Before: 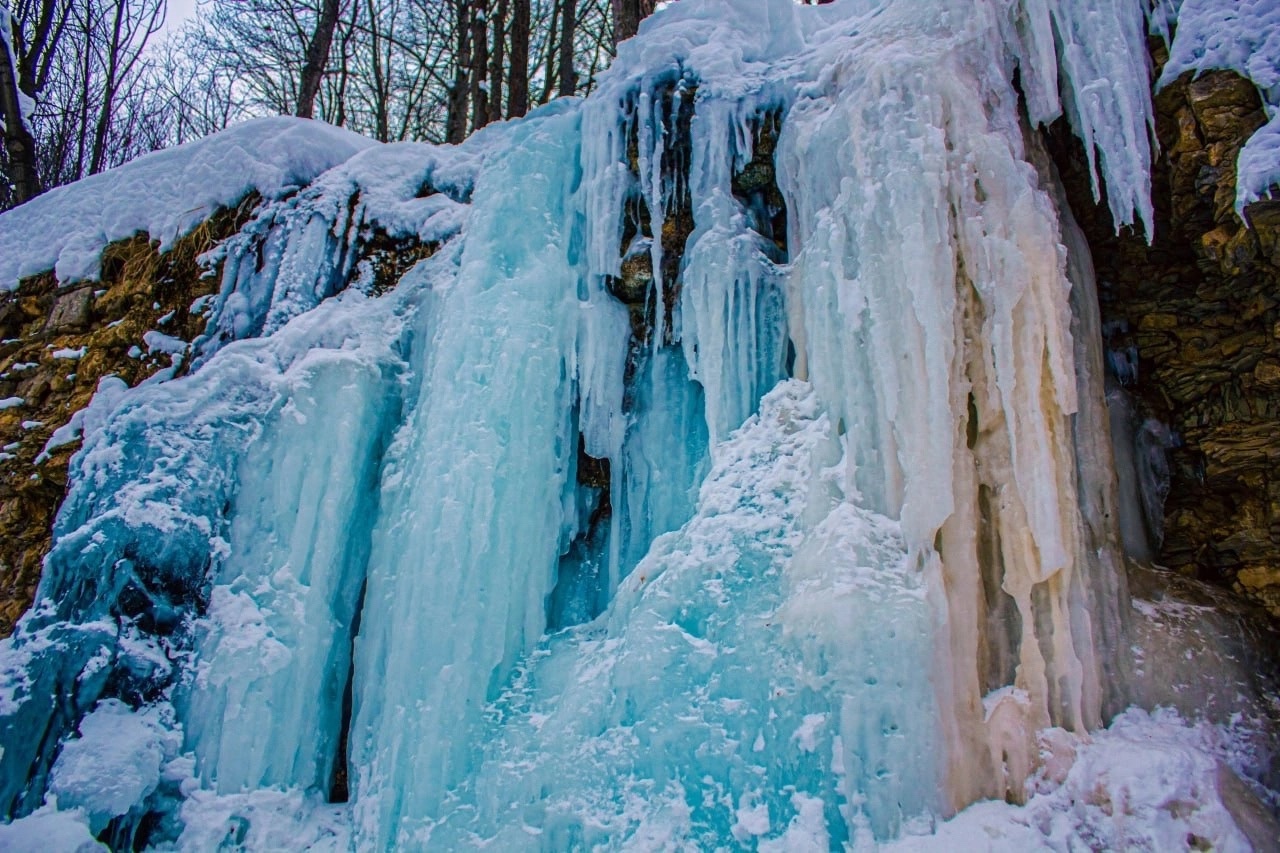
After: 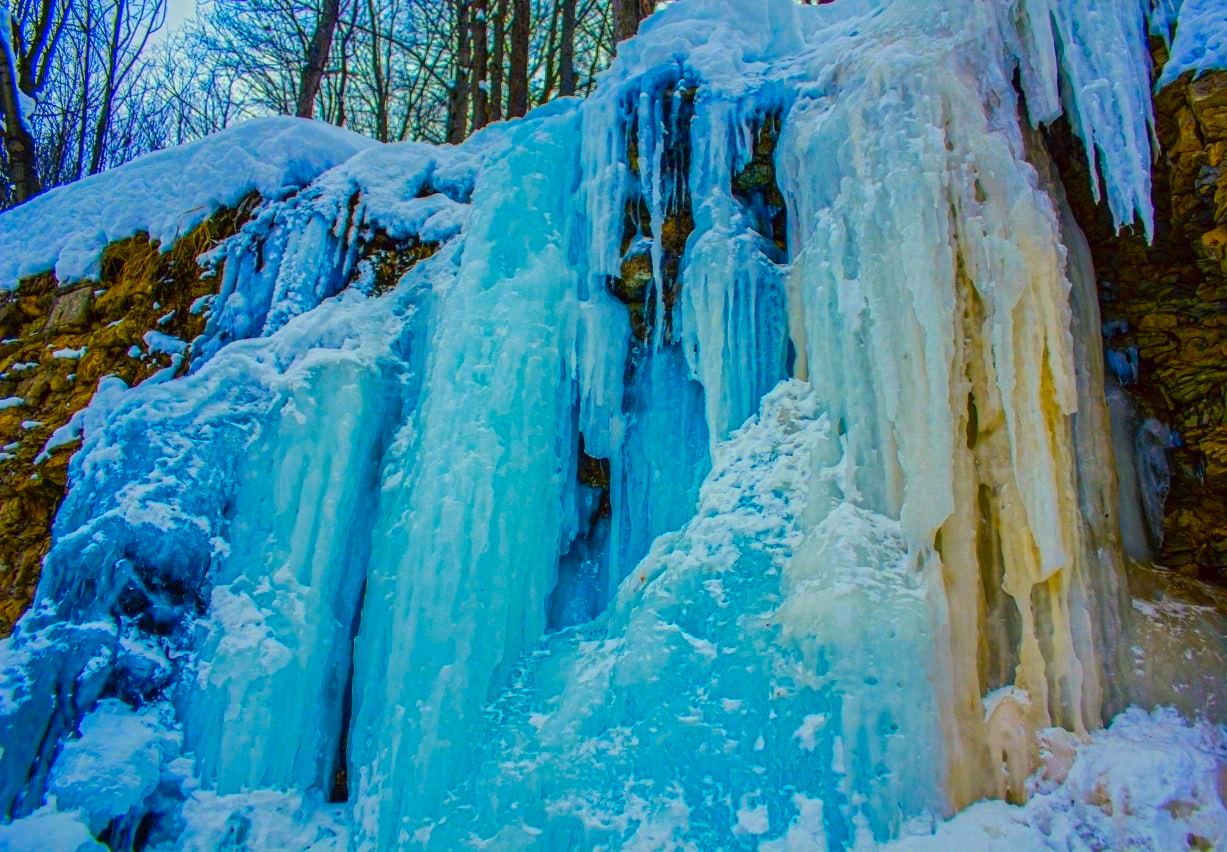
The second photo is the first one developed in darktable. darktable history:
color contrast: green-magenta contrast 0.85, blue-yellow contrast 1.25, unbound 0
crop: right 4.126%, bottom 0.031%
shadows and highlights: on, module defaults
color correction: highlights a* -10.77, highlights b* 9.8, saturation 1.72
